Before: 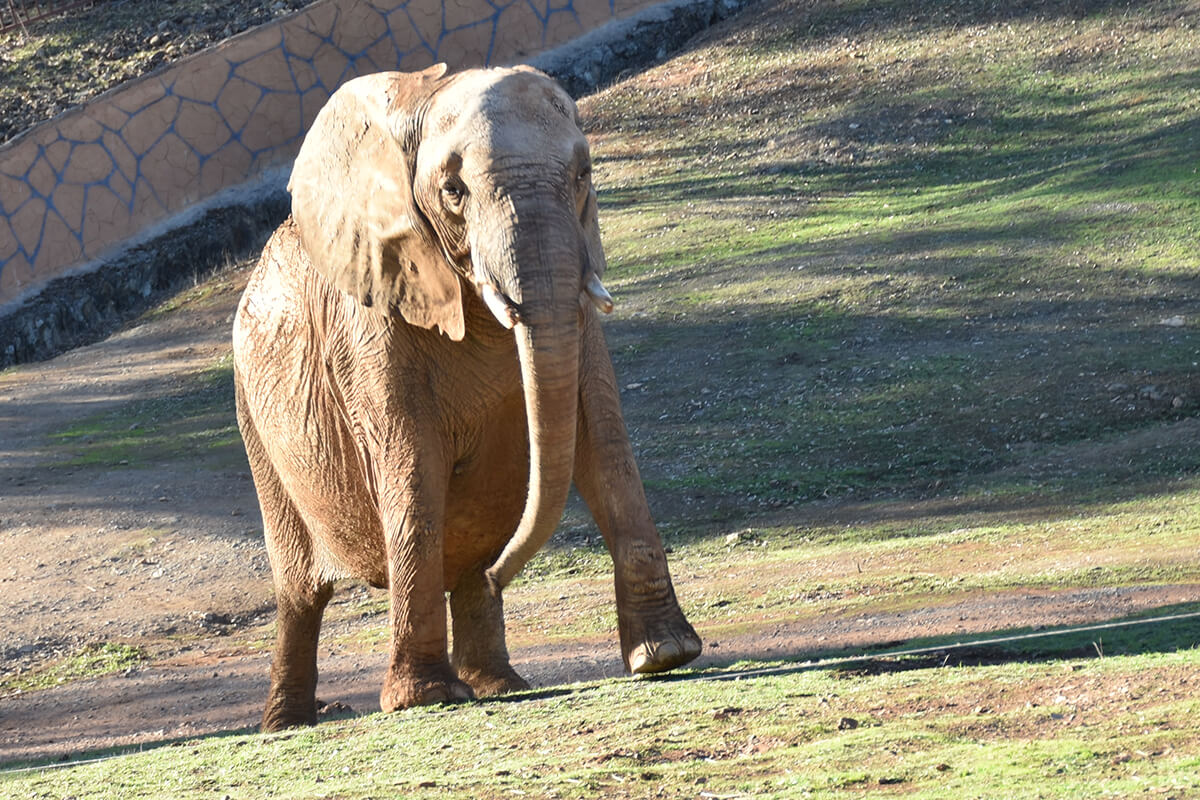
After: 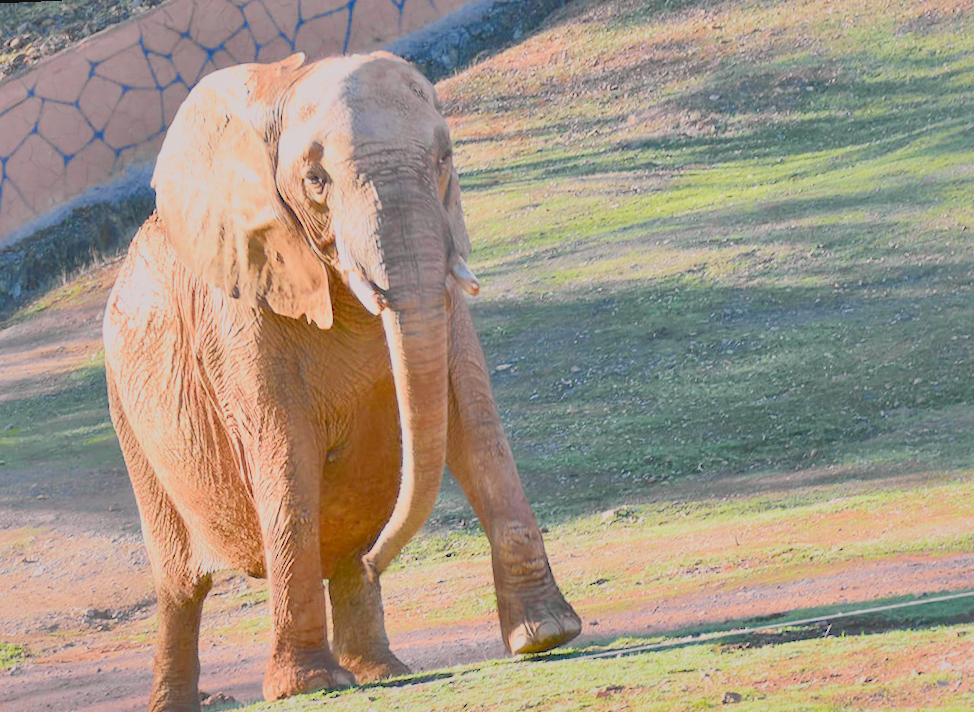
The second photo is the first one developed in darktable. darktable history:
color balance rgb: shadows lift › chroma 2%, shadows lift › hue 217.2°, power › chroma 0.25%, power › hue 60°, highlights gain › chroma 1.5%, highlights gain › hue 309.6°, global offset › luminance -0.5%, perceptual saturation grading › global saturation 15%, global vibrance 20%
rotate and perspective: rotation -2.22°, lens shift (horizontal) -0.022, automatic cropping off
shadows and highlights: on, module defaults
crop: left 11.225%, top 5.381%, right 9.565%, bottom 10.314%
exposure: black level correction 0, exposure 1 EV, compensate highlight preservation false
tone curve: curves: ch0 [(0, 0.026) (0.172, 0.194) (0.398, 0.437) (0.469, 0.544) (0.612, 0.741) (0.845, 0.926) (1, 0.968)]; ch1 [(0, 0) (0.437, 0.453) (0.472, 0.467) (0.502, 0.502) (0.531, 0.537) (0.574, 0.583) (0.617, 0.64) (0.699, 0.749) (0.859, 0.919) (1, 1)]; ch2 [(0, 0) (0.33, 0.301) (0.421, 0.443) (0.476, 0.502) (0.511, 0.504) (0.553, 0.55) (0.595, 0.586) (0.664, 0.664) (1, 1)], color space Lab, independent channels, preserve colors none
filmic rgb: black relative exposure -16 EV, white relative exposure 8 EV, threshold 3 EV, hardness 4.17, latitude 50%, contrast 0.5, color science v5 (2021), contrast in shadows safe, contrast in highlights safe, enable highlight reconstruction true
